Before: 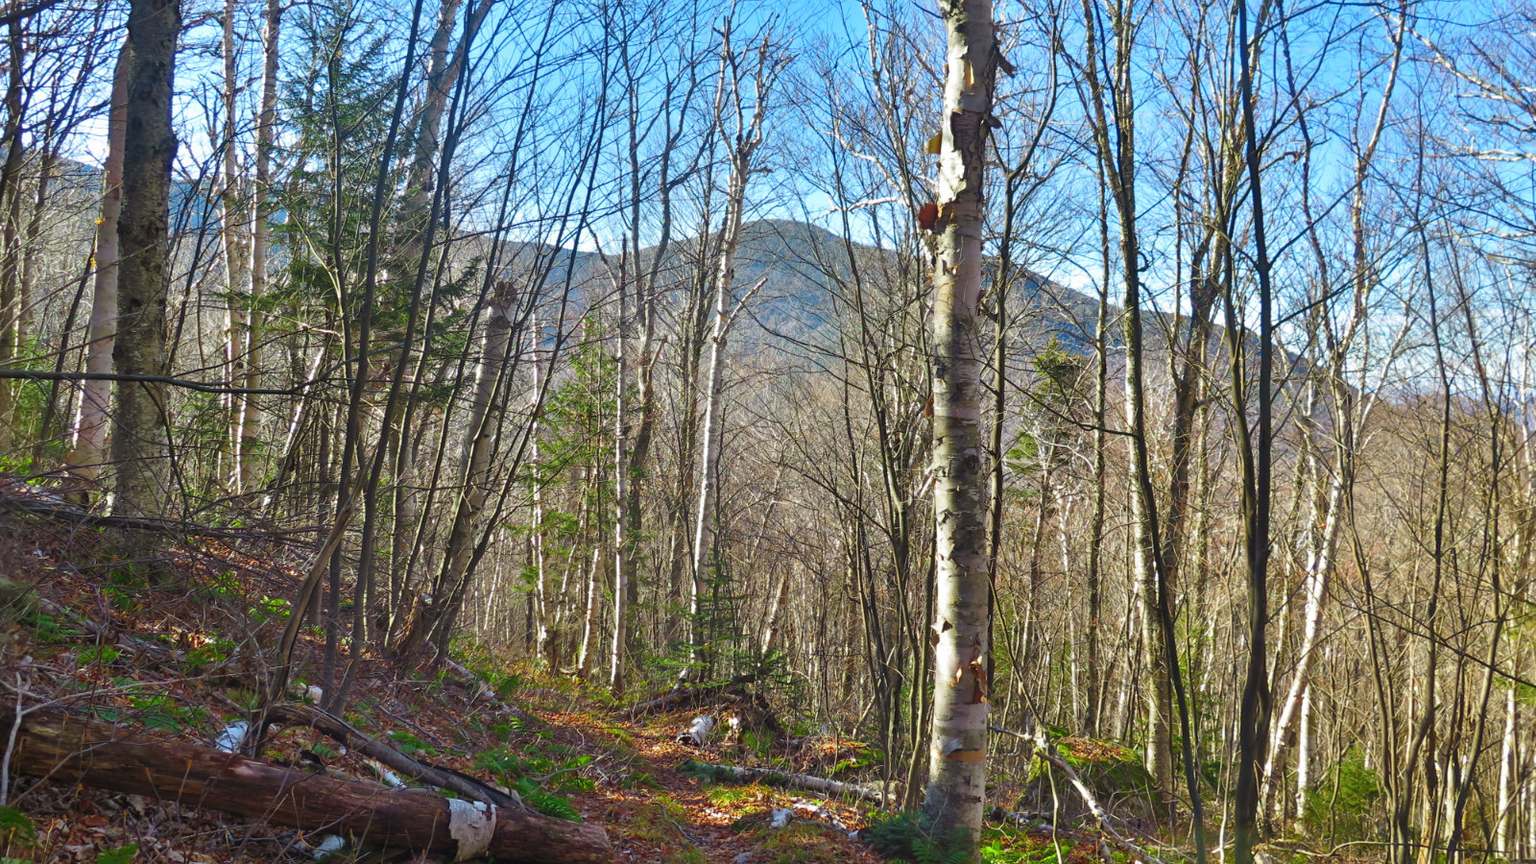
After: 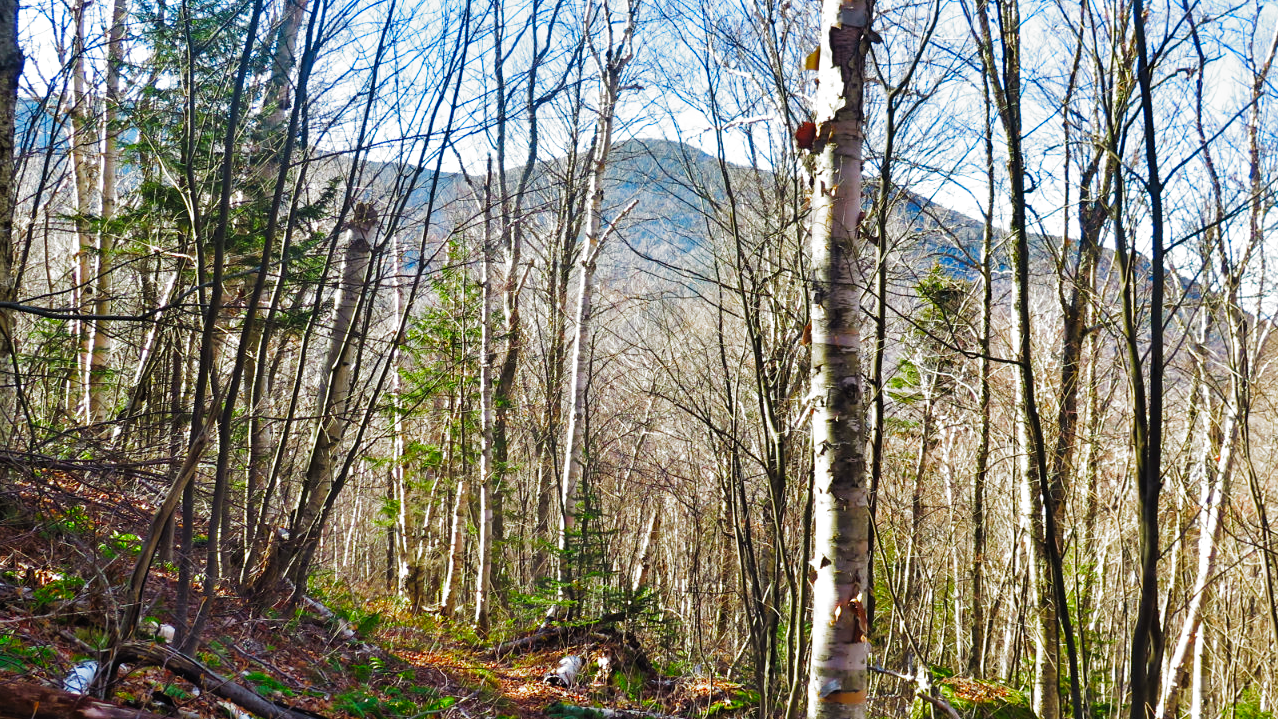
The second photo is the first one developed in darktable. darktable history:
filmic rgb: black relative exposure -6.43 EV, white relative exposure 2.43 EV, threshold 3 EV, hardness 5.27, latitude 0.1%, contrast 1.425, highlights saturation mix 2%, preserve chrominance no, color science v5 (2021), contrast in shadows safe, contrast in highlights safe, enable highlight reconstruction true
exposure: black level correction 0, exposure 0.4 EV, compensate exposure bias true, compensate highlight preservation false
crop and rotate: left 10.071%, top 10.071%, right 10.02%, bottom 10.02%
